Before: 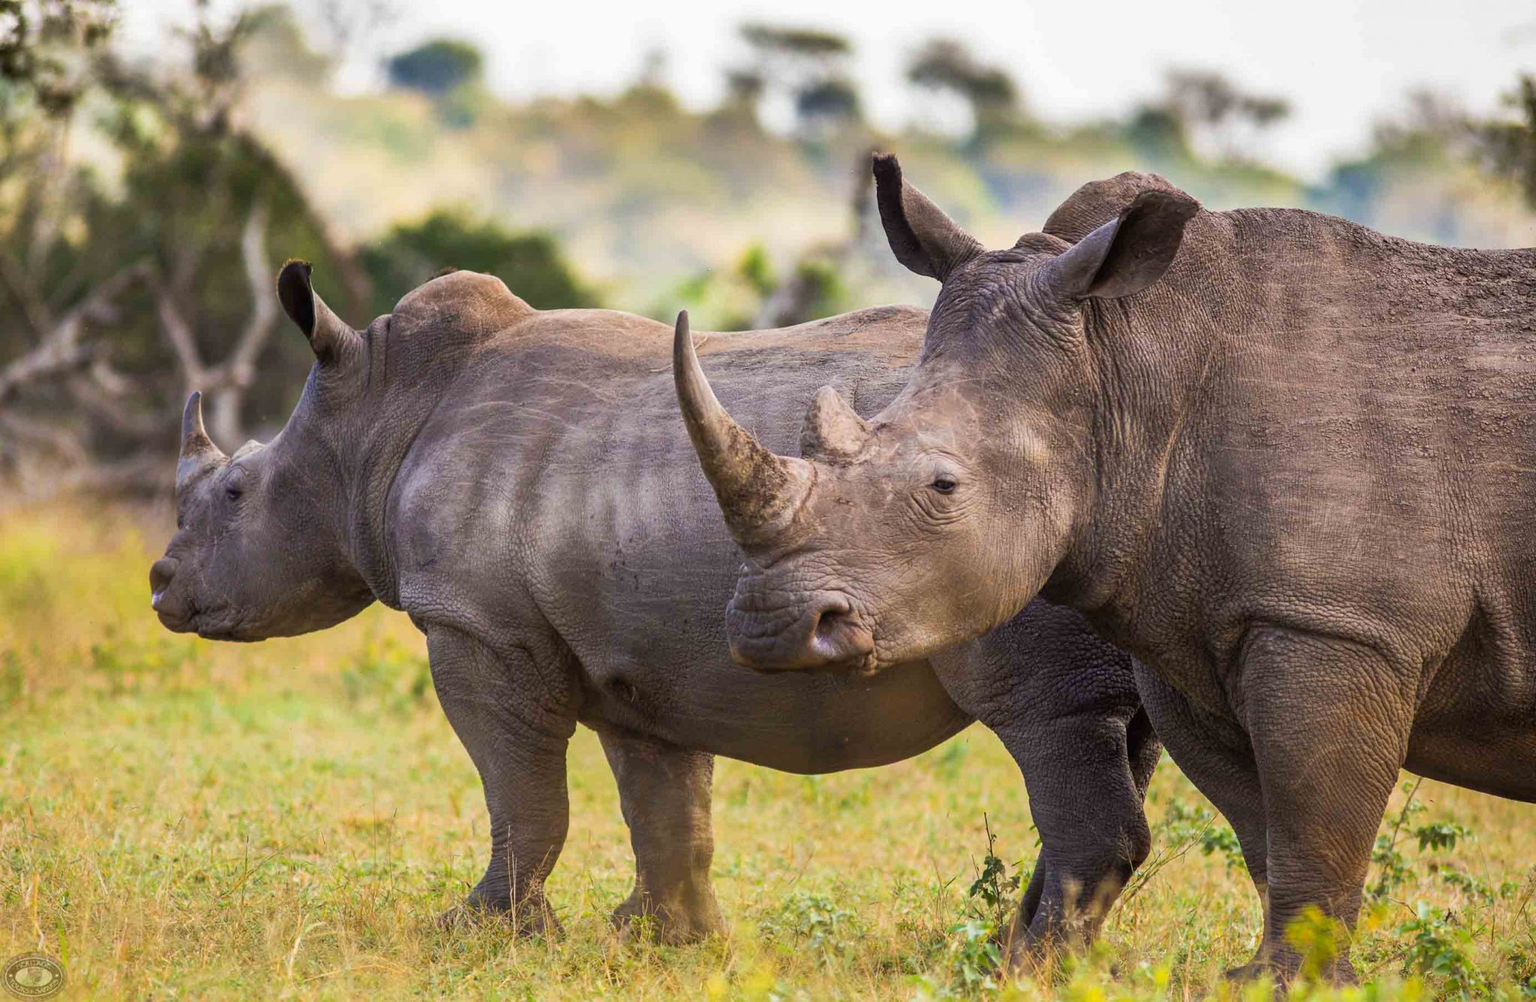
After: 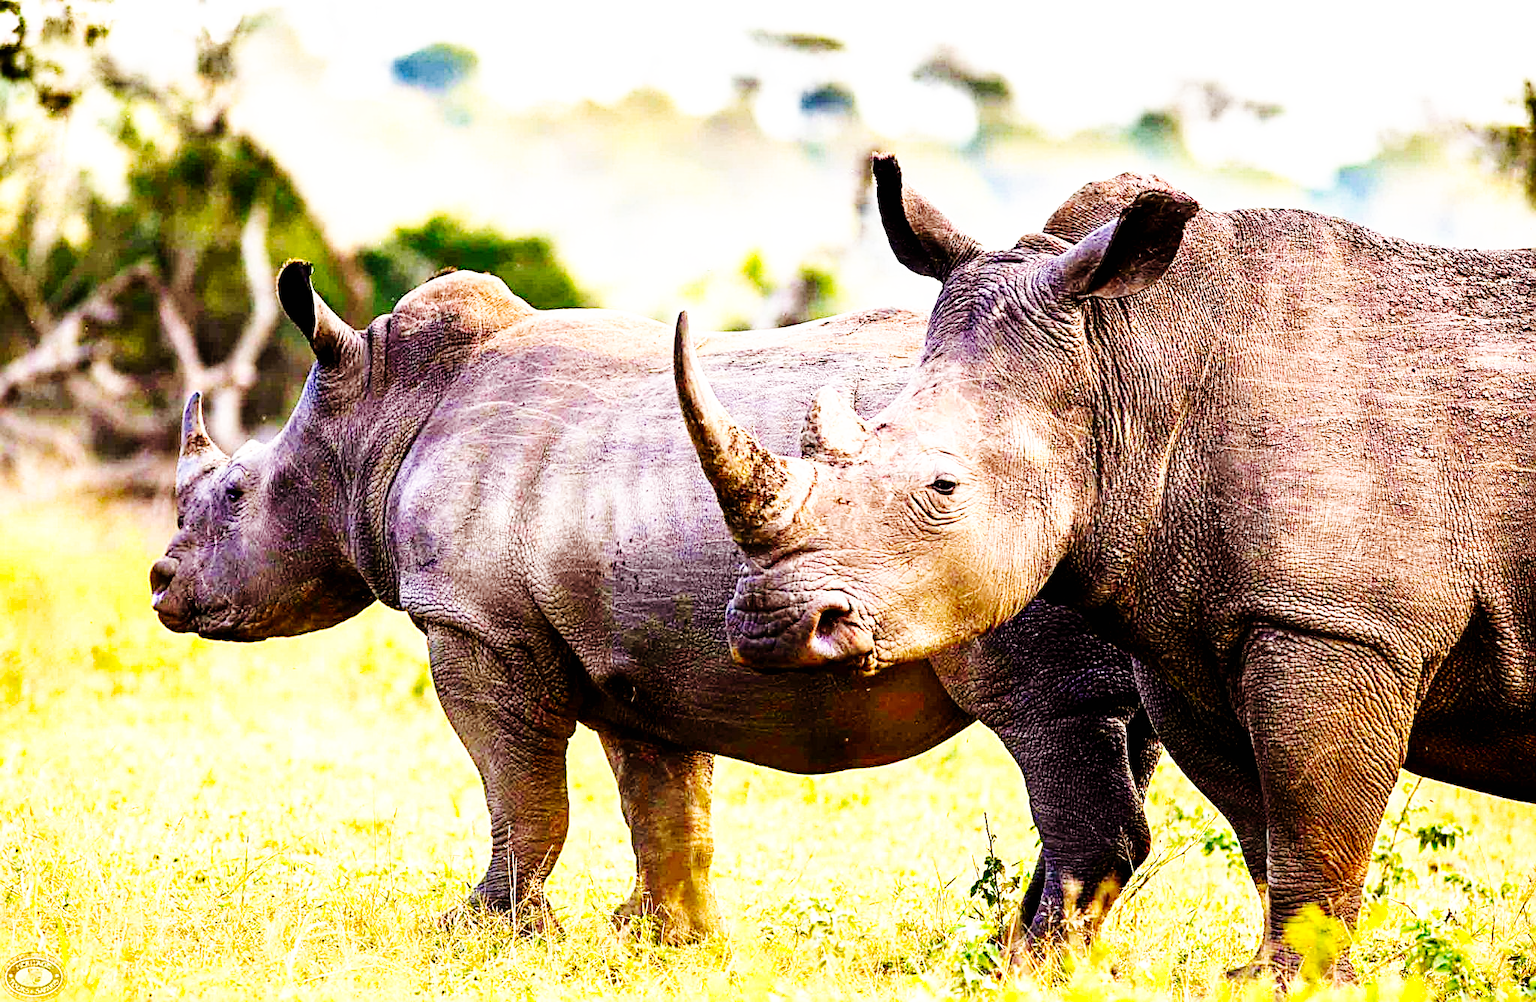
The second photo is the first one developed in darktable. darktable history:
tone curve: curves: ch0 [(0, 0) (0.003, 0.002) (0.011, 0.002) (0.025, 0.002) (0.044, 0.002) (0.069, 0.002) (0.1, 0.003) (0.136, 0.008) (0.177, 0.03) (0.224, 0.058) (0.277, 0.139) (0.335, 0.233) (0.399, 0.363) (0.468, 0.506) (0.543, 0.649) (0.623, 0.781) (0.709, 0.88) (0.801, 0.956) (0.898, 0.994) (1, 1)], preserve colors none
sharpen: radius 2.698, amount 0.67
velvia: strength 14.75%
base curve: curves: ch0 [(0, 0) (0.028, 0.03) (0.121, 0.232) (0.46, 0.748) (0.859, 0.968) (1, 1)], preserve colors none
